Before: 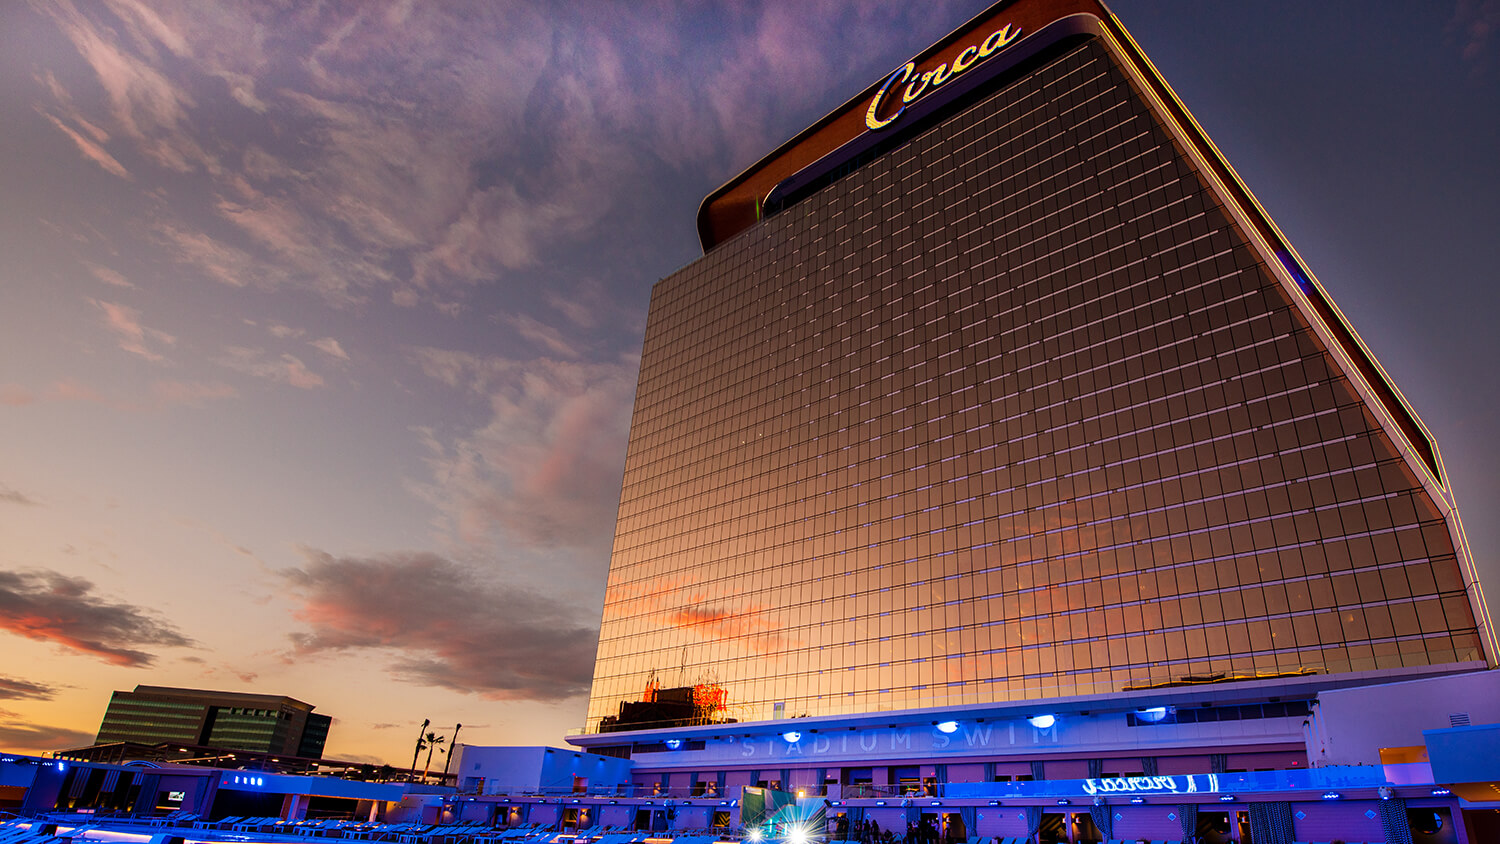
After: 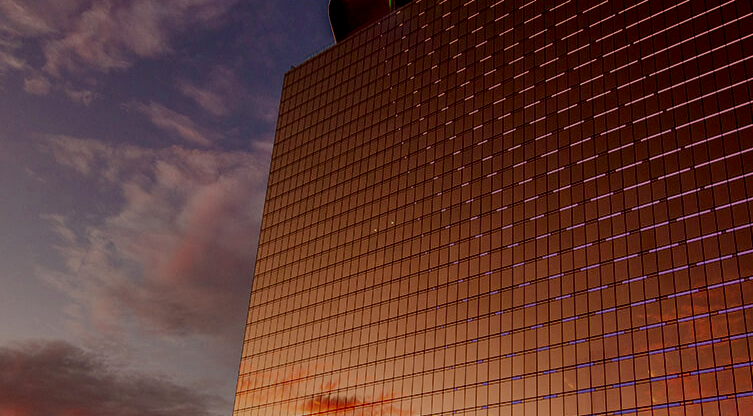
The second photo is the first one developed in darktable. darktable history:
local contrast: on, module defaults
shadows and highlights: white point adjustment -3.74, highlights -63.44, soften with gaussian
crop: left 24.562%, top 25.213%, right 25.237%, bottom 25.471%
filmic rgb: black relative exposure -7.65 EV, white relative exposure 4.56 EV, threshold 5.99 EV, hardness 3.61, contrast 0.995, enable highlight reconstruction true
color balance rgb: power › hue 60.31°, perceptual saturation grading › global saturation 0.171%, perceptual brilliance grading › global brilliance 1.393%, perceptual brilliance grading › highlights -3.619%, global vibrance 24.785%
exposure: black level correction 0.001, exposure 0.675 EV, compensate highlight preservation false
contrast brightness saturation: brightness -0.516
